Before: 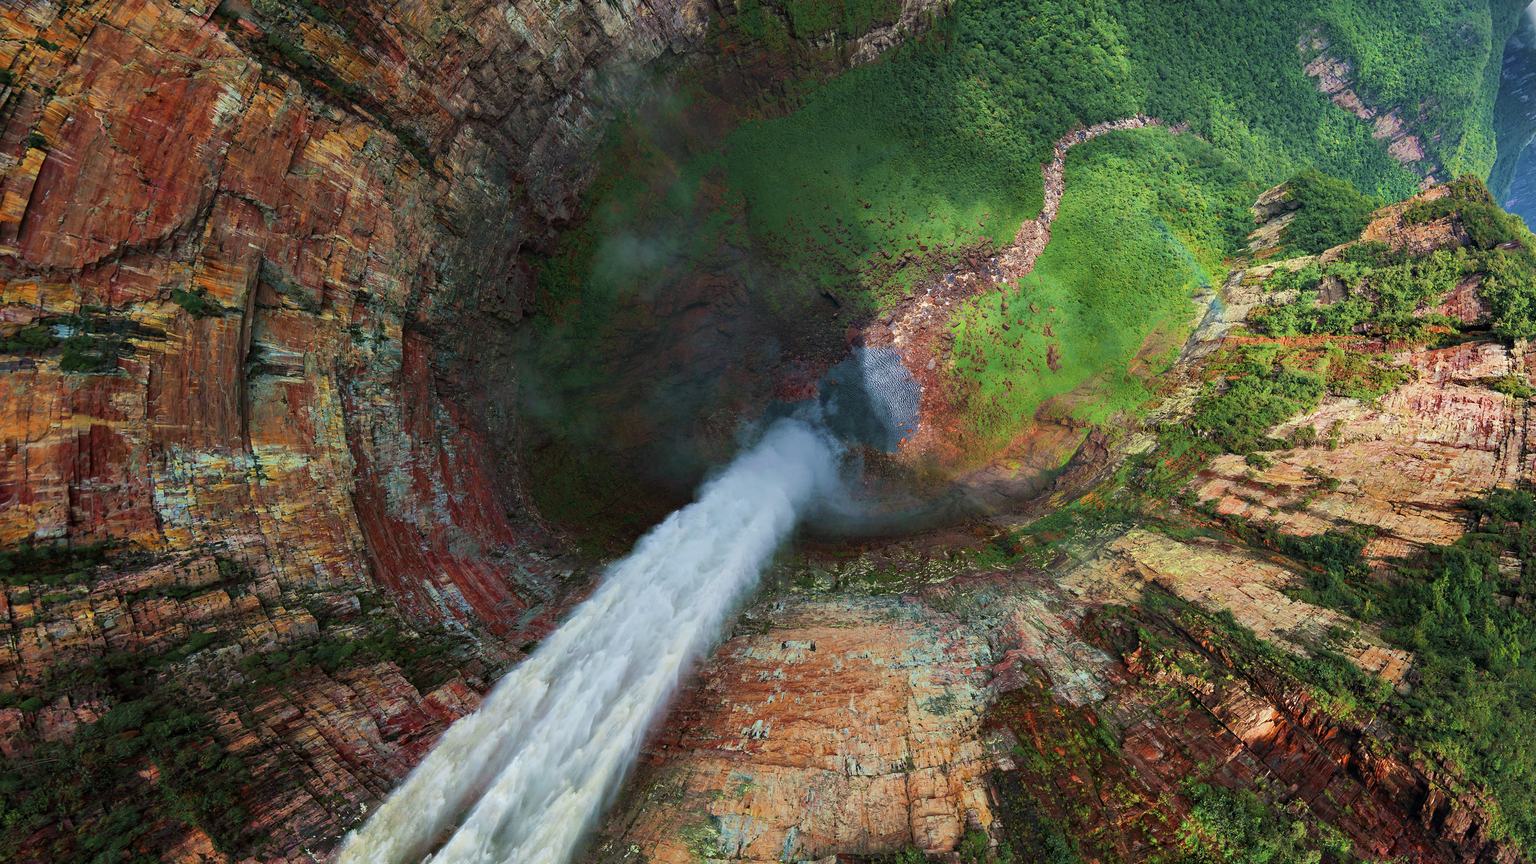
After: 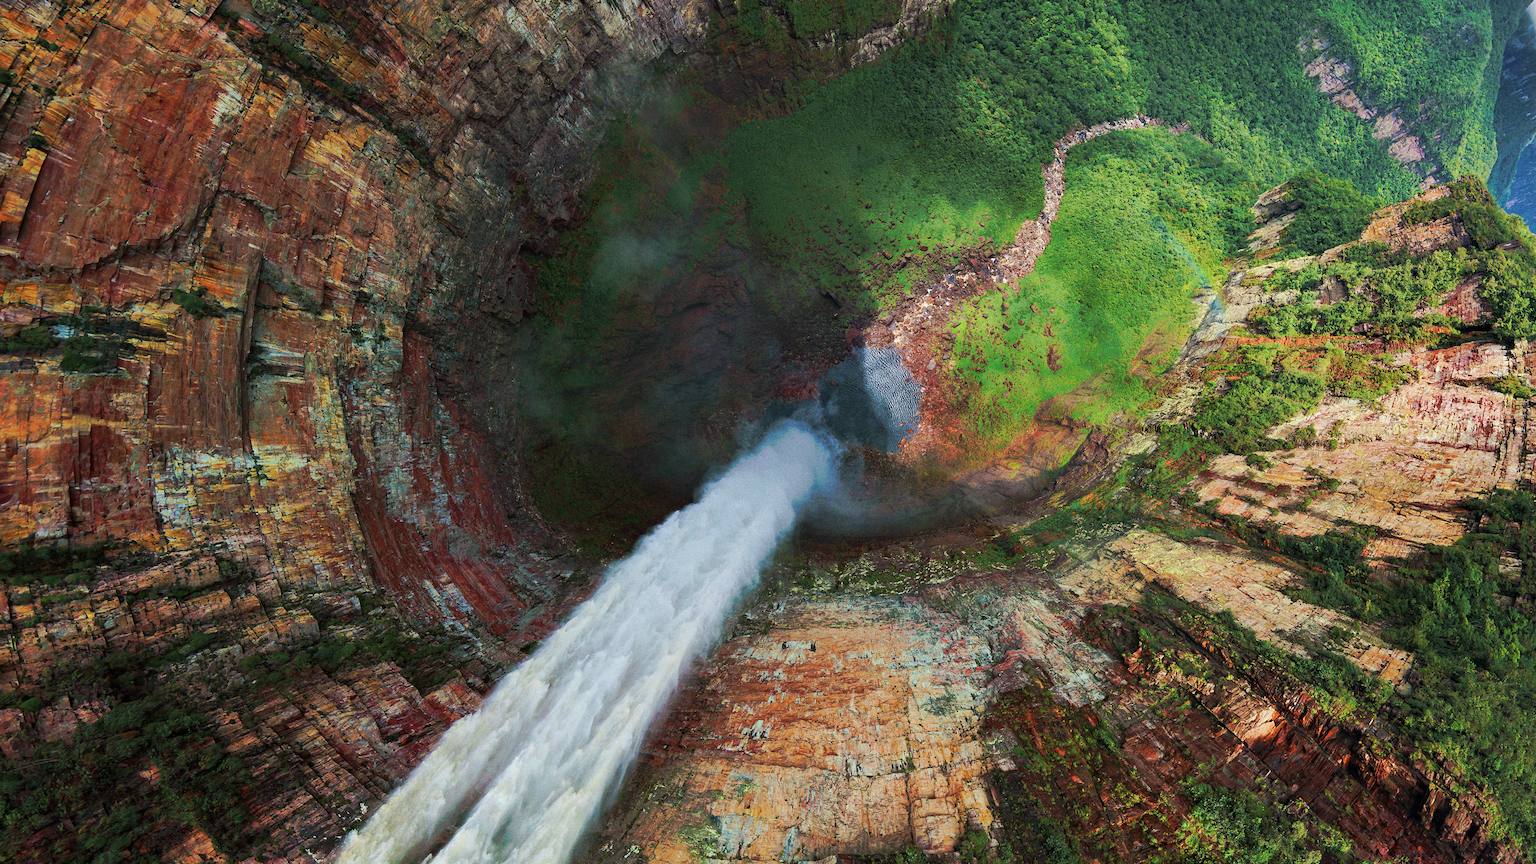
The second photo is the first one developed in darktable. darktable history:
tone curve: curves: ch0 [(0, 0) (0.003, 0.003) (0.011, 0.011) (0.025, 0.024) (0.044, 0.043) (0.069, 0.068) (0.1, 0.097) (0.136, 0.133) (0.177, 0.173) (0.224, 0.219) (0.277, 0.271) (0.335, 0.327) (0.399, 0.39) (0.468, 0.457) (0.543, 0.582) (0.623, 0.655) (0.709, 0.734) (0.801, 0.817) (0.898, 0.906) (1, 1)], preserve colors none
exposure: compensate exposure bias true, compensate highlight preservation false
contrast brightness saturation: saturation -0.05
grain: strength 26%
